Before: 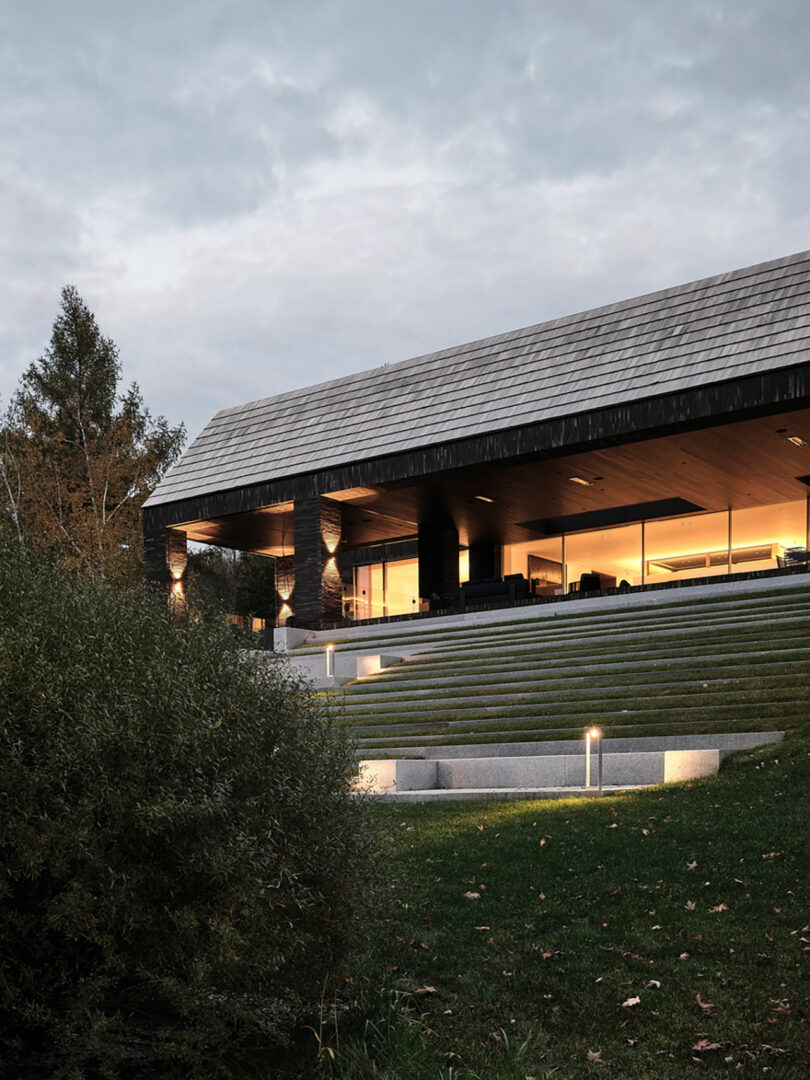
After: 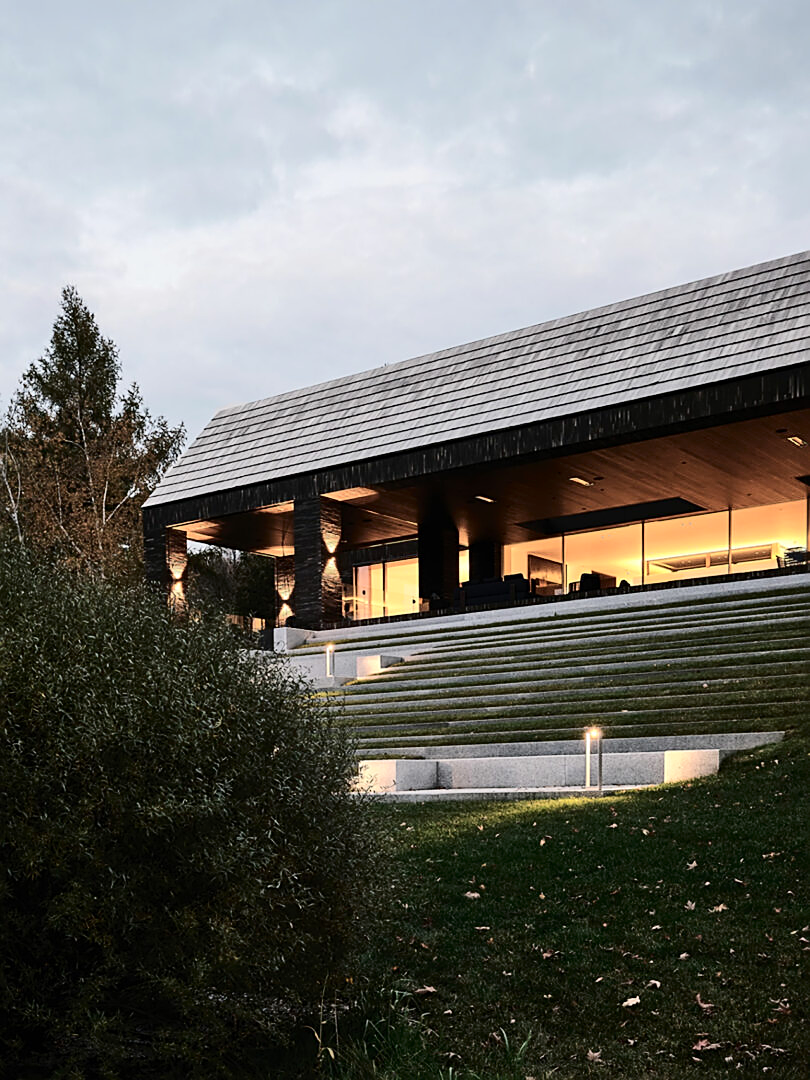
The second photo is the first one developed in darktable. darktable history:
tone curve: curves: ch0 [(0, 0) (0.003, 0.002) (0.011, 0.009) (0.025, 0.019) (0.044, 0.031) (0.069, 0.04) (0.1, 0.059) (0.136, 0.092) (0.177, 0.134) (0.224, 0.192) (0.277, 0.262) (0.335, 0.348) (0.399, 0.446) (0.468, 0.554) (0.543, 0.646) (0.623, 0.731) (0.709, 0.807) (0.801, 0.867) (0.898, 0.931) (1, 1)], color space Lab, independent channels, preserve colors none
sharpen: on, module defaults
